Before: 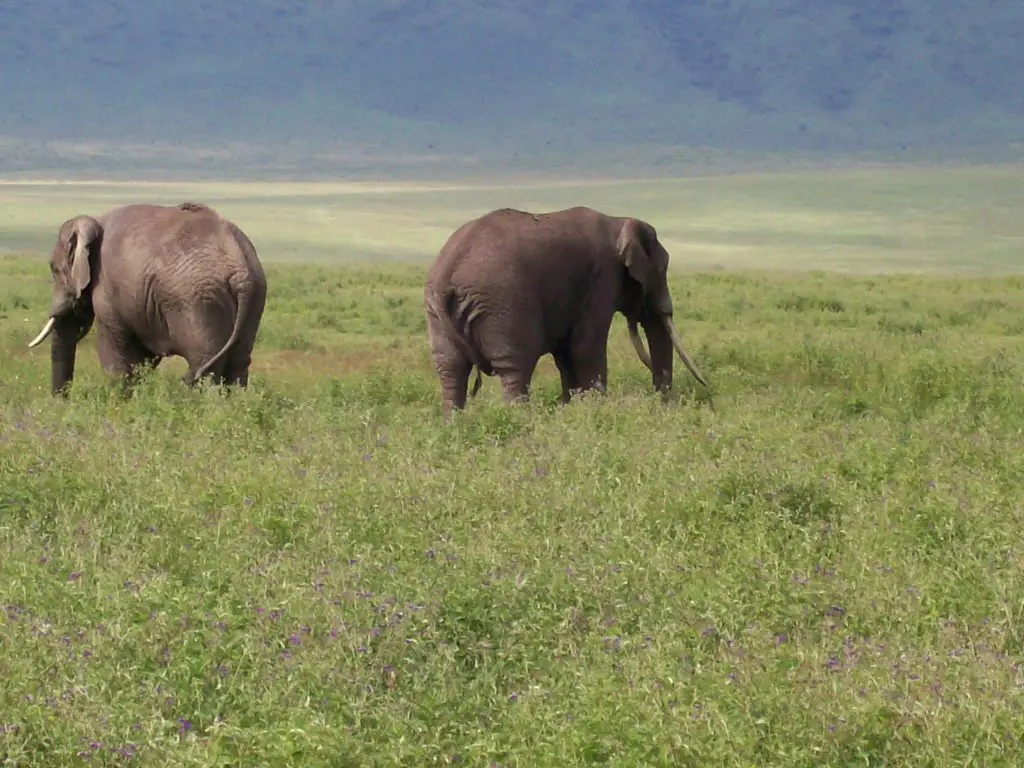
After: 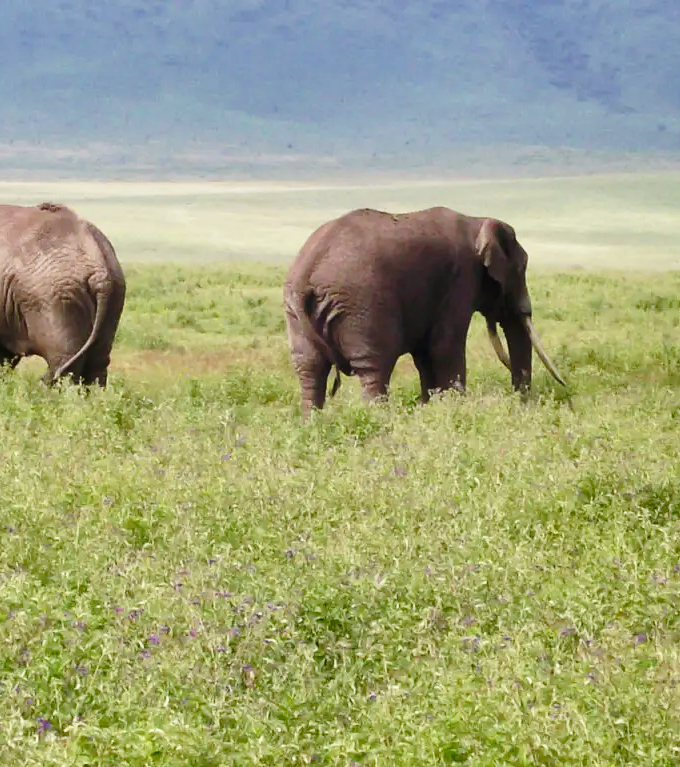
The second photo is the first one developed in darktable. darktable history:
shadows and highlights: soften with gaussian
crop and rotate: left 13.864%, right 19.639%
base curve: curves: ch0 [(0, 0) (0.028, 0.03) (0.121, 0.232) (0.46, 0.748) (0.859, 0.968) (1, 1)], preserve colors none
